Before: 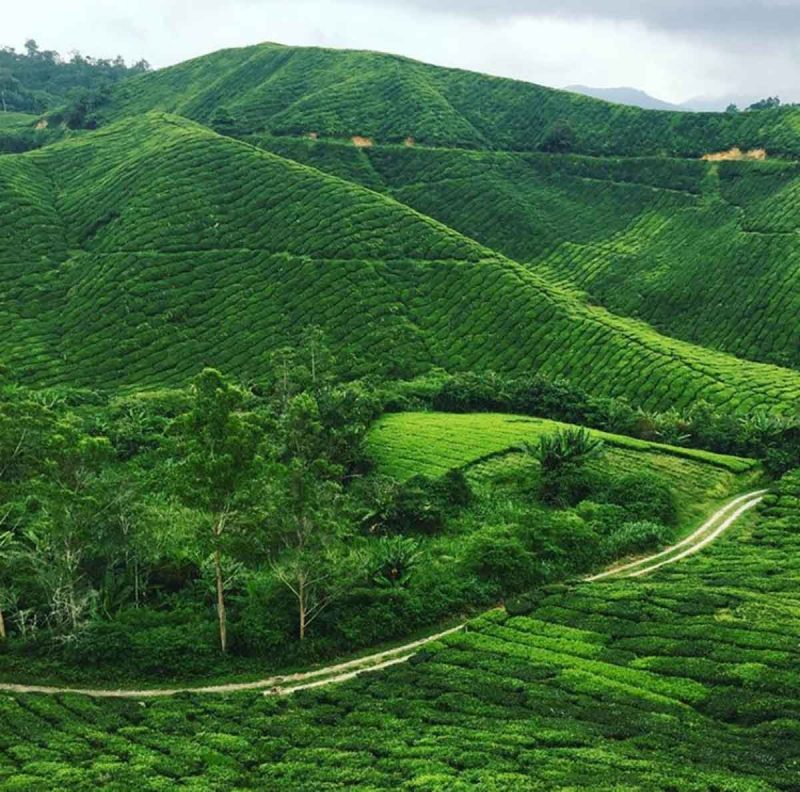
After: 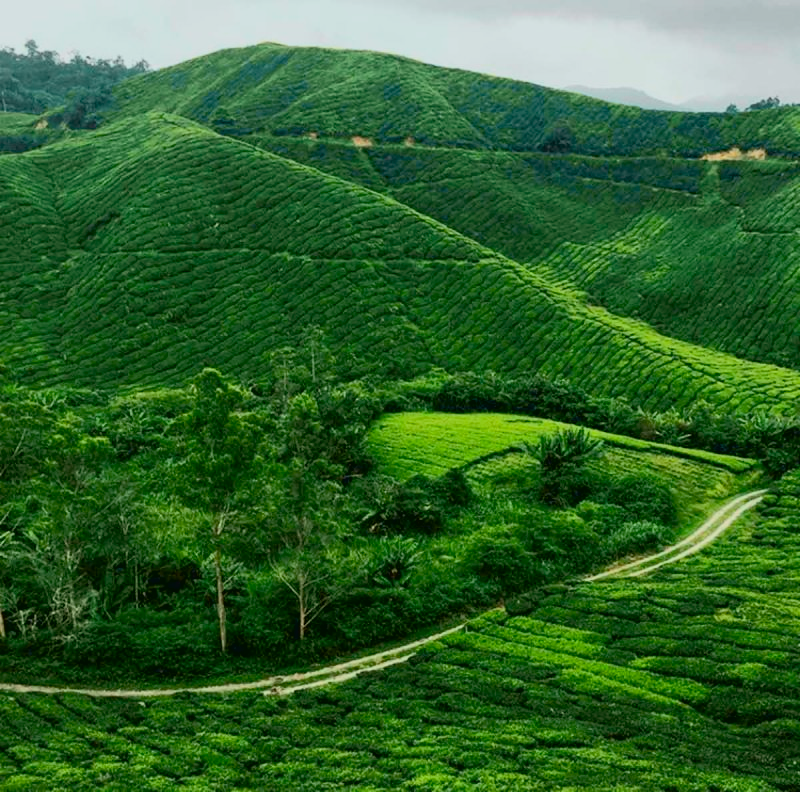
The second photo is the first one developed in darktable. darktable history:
tone curve: curves: ch0 [(0, 0.026) (0.181, 0.223) (0.405, 0.46) (0.456, 0.528) (0.634, 0.728) (0.877, 0.89) (0.984, 0.935)]; ch1 [(0, 0) (0.443, 0.43) (0.492, 0.488) (0.566, 0.579) (0.595, 0.625) (0.65, 0.657) (0.696, 0.725) (1, 1)]; ch2 [(0, 0) (0.33, 0.301) (0.421, 0.443) (0.447, 0.489) (0.495, 0.494) (0.537, 0.57) (0.586, 0.591) (0.663, 0.686) (1, 1)], color space Lab, independent channels, preserve colors none
vibrance: on, module defaults
exposure: black level correction 0.011, exposure -0.478 EV, compensate highlight preservation false
